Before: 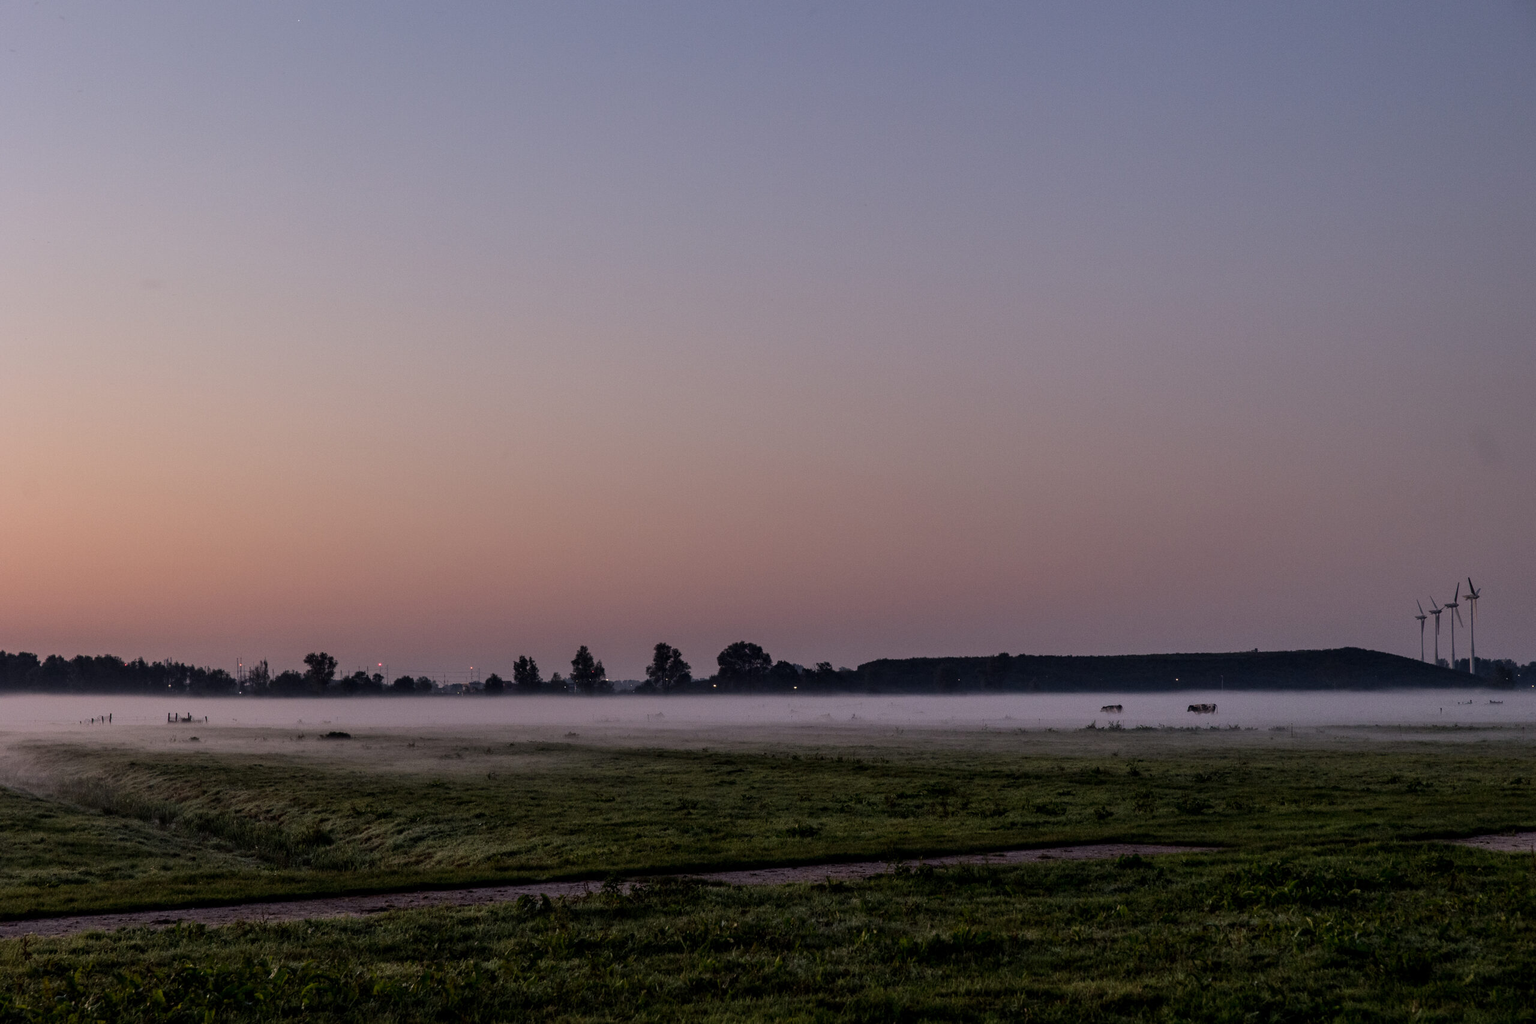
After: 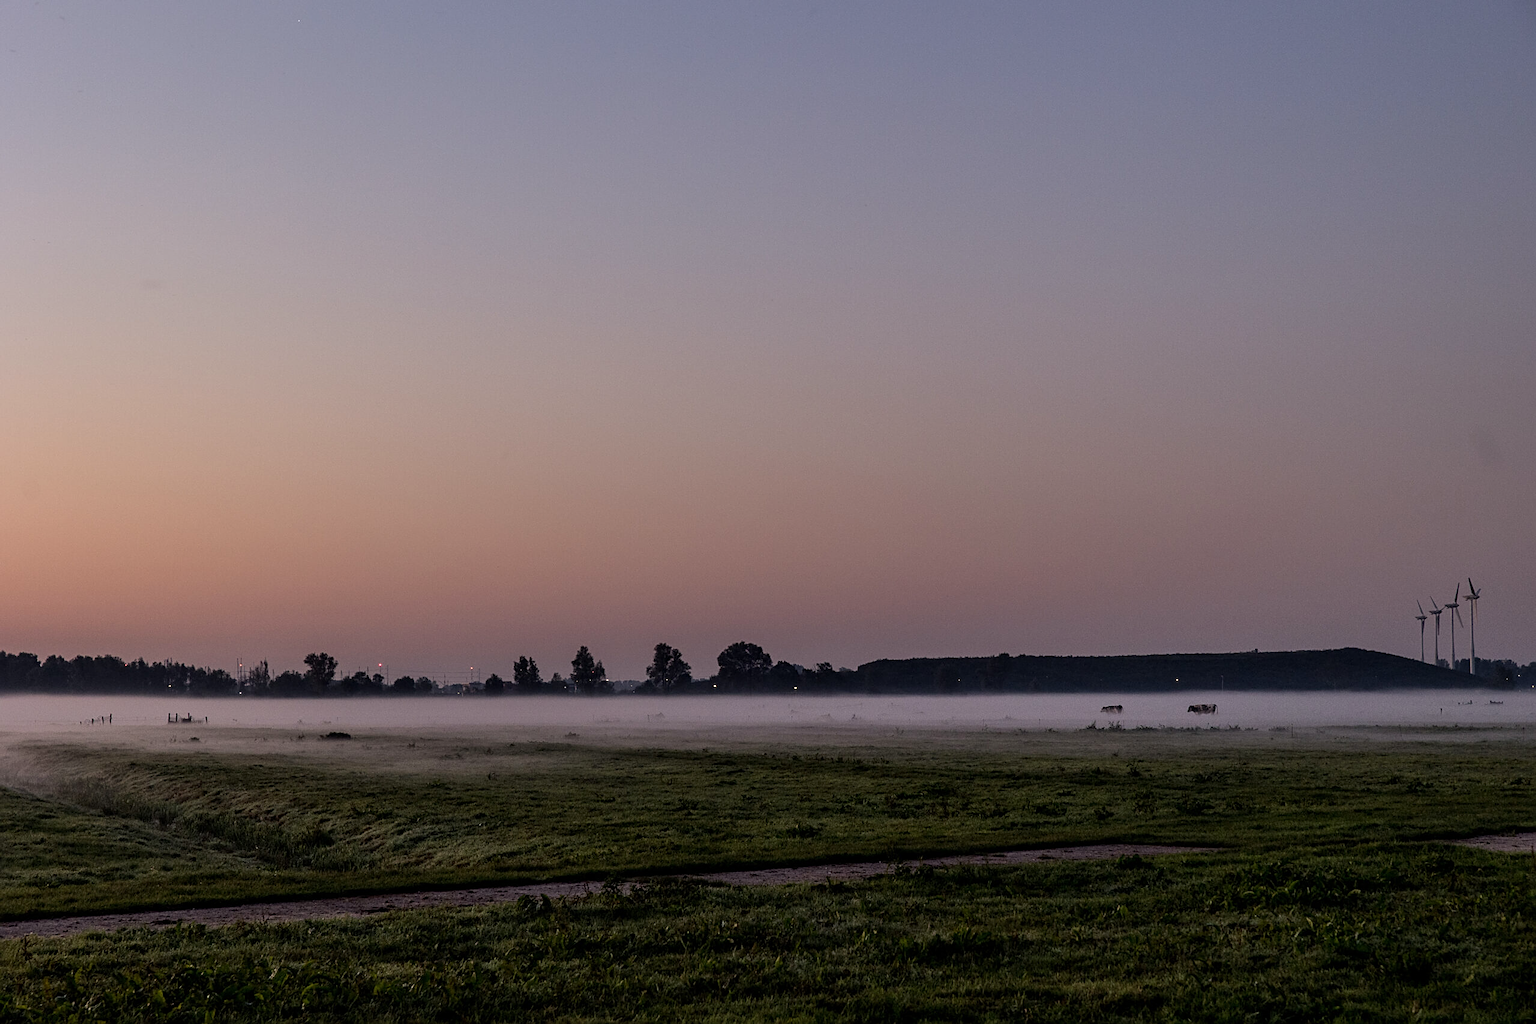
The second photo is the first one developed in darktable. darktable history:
color correction: highlights b* 2.9
sharpen: on, module defaults
